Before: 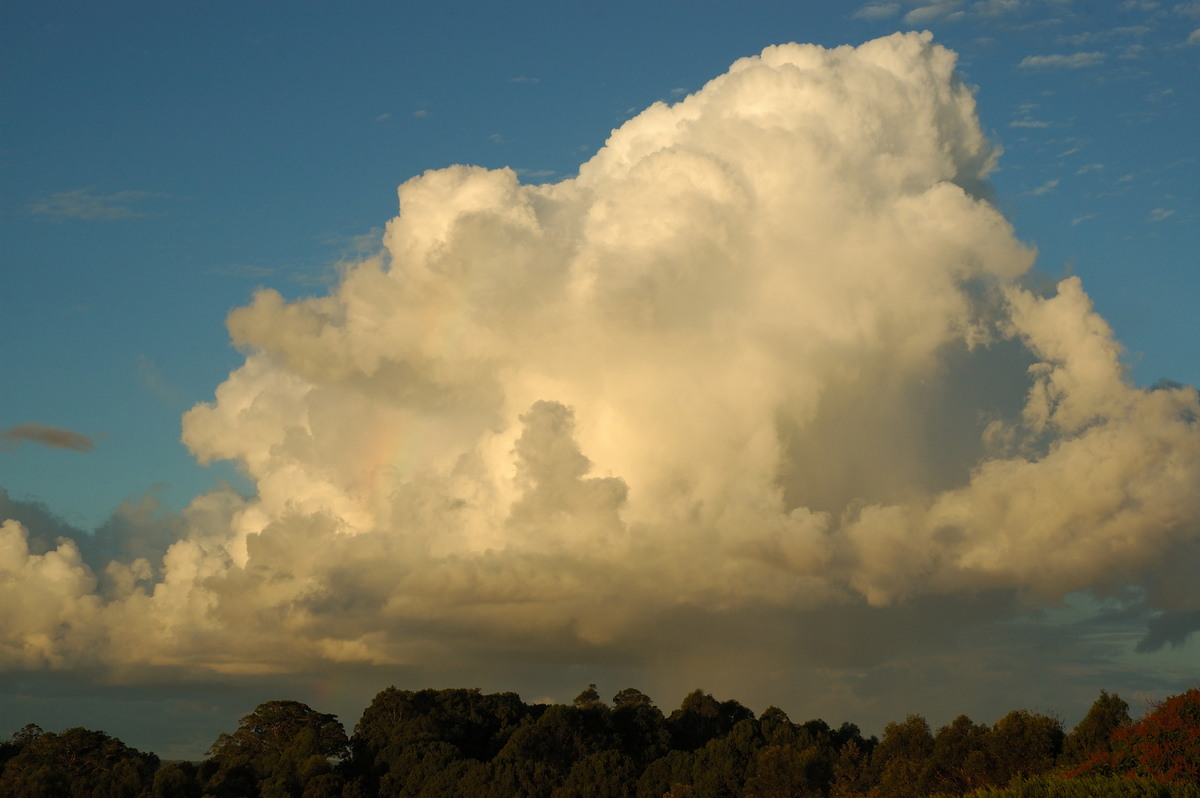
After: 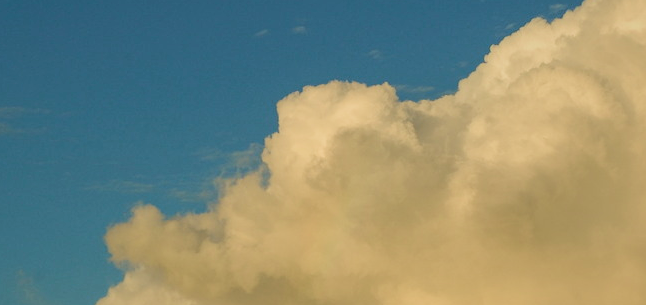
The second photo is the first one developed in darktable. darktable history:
crop: left 10.147%, top 10.554%, right 35.985%, bottom 51.201%
velvia: on, module defaults
shadows and highlights: highlights -59.73
filmic rgb: black relative exposure -16 EV, white relative exposure 5.31 EV, threshold 3.03 EV, hardness 5.93, contrast 1.266, color science v4 (2020), enable highlight reconstruction true
local contrast: on, module defaults
